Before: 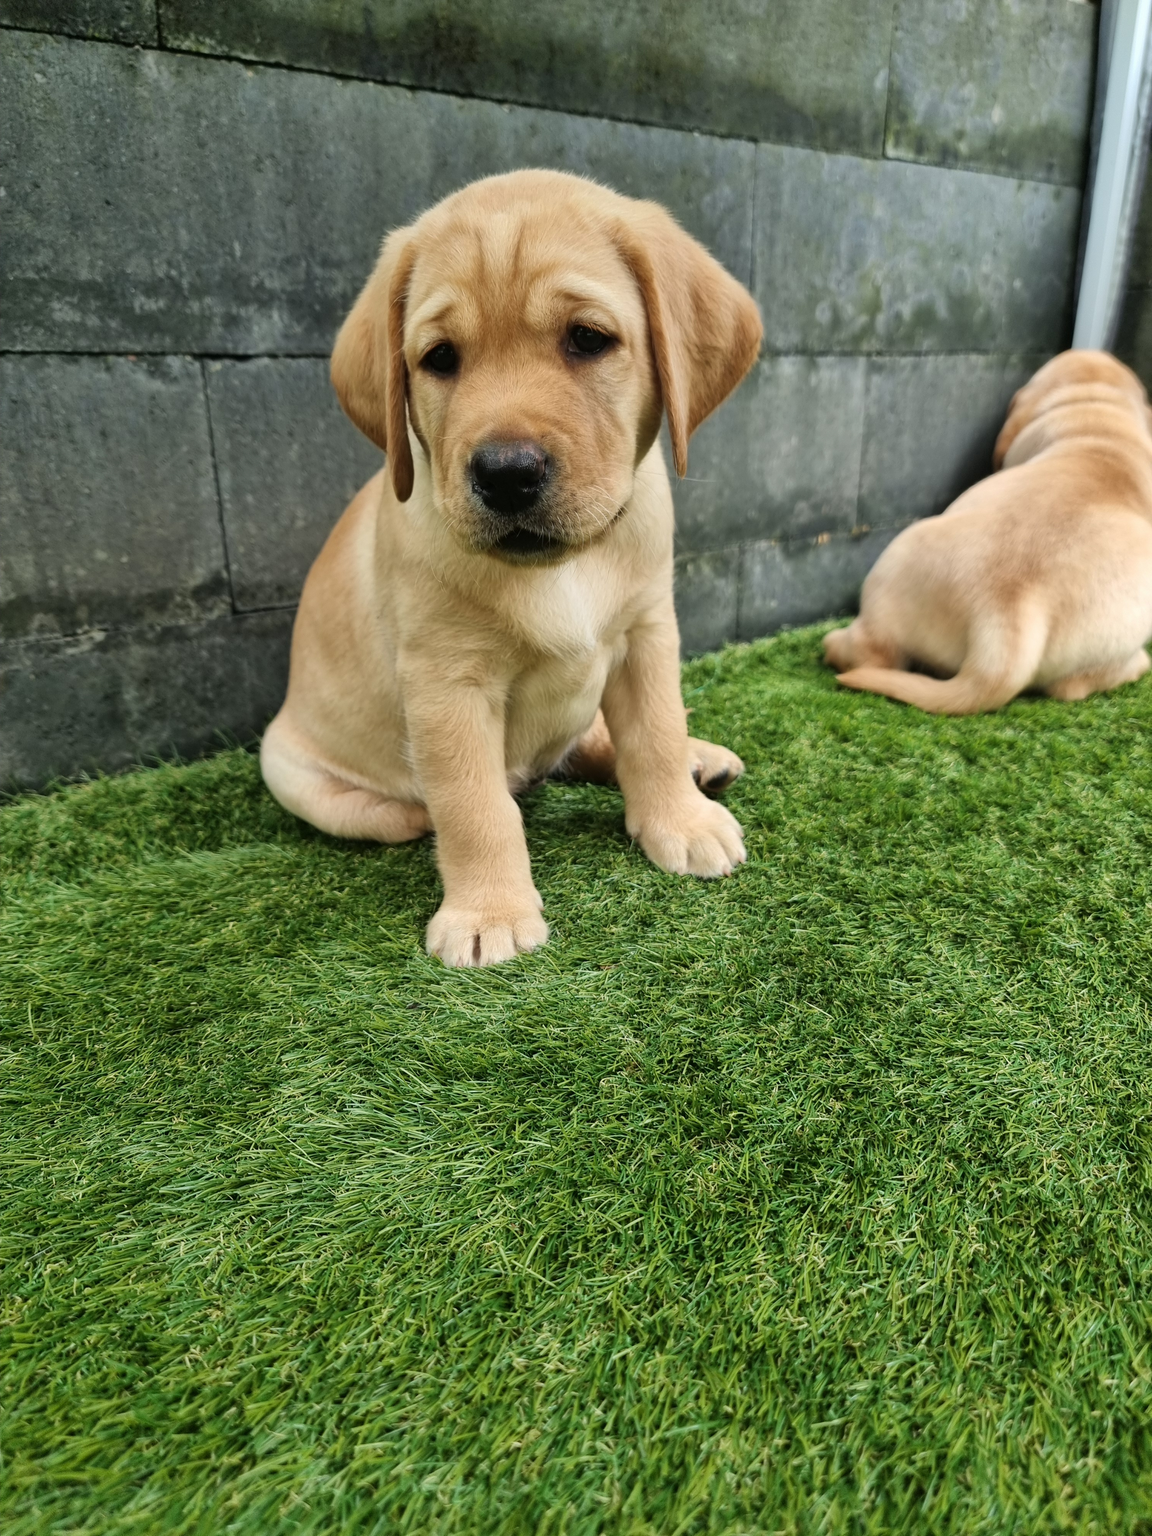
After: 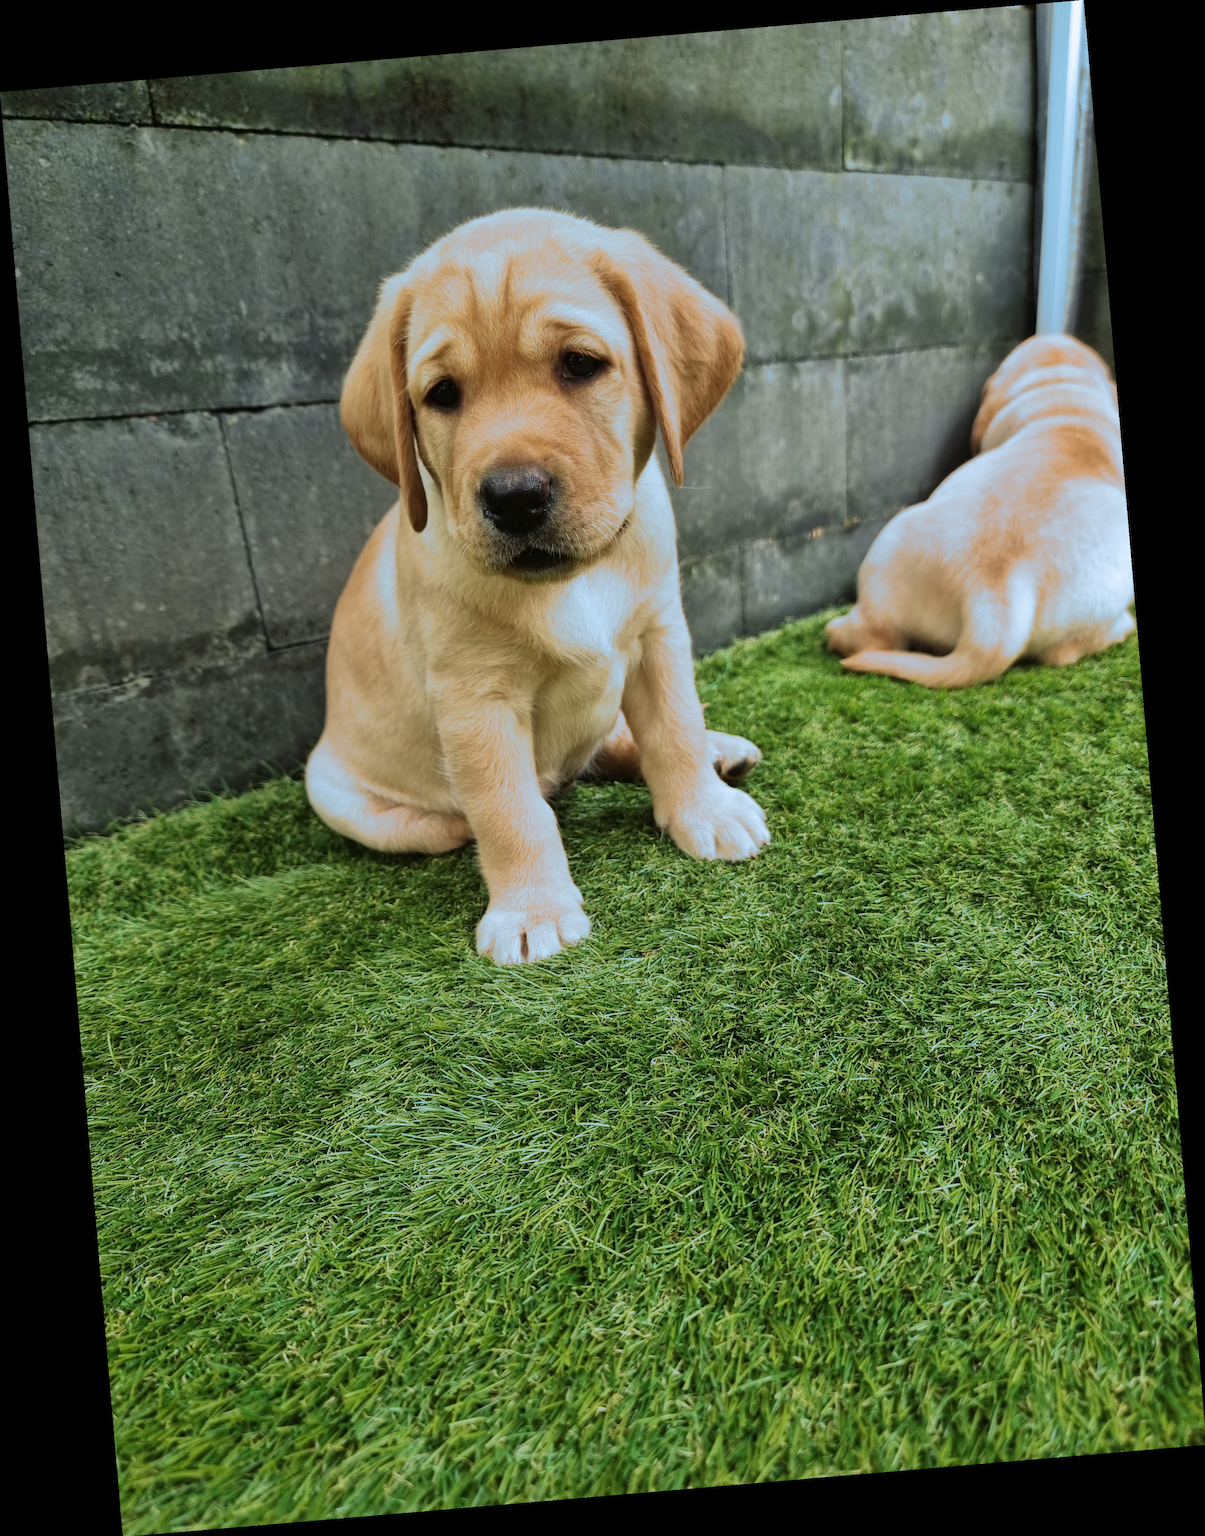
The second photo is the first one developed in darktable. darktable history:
split-toning: shadows › hue 351.18°, shadows › saturation 0.86, highlights › hue 218.82°, highlights › saturation 0.73, balance -19.167
rotate and perspective: rotation -4.86°, automatic cropping off
